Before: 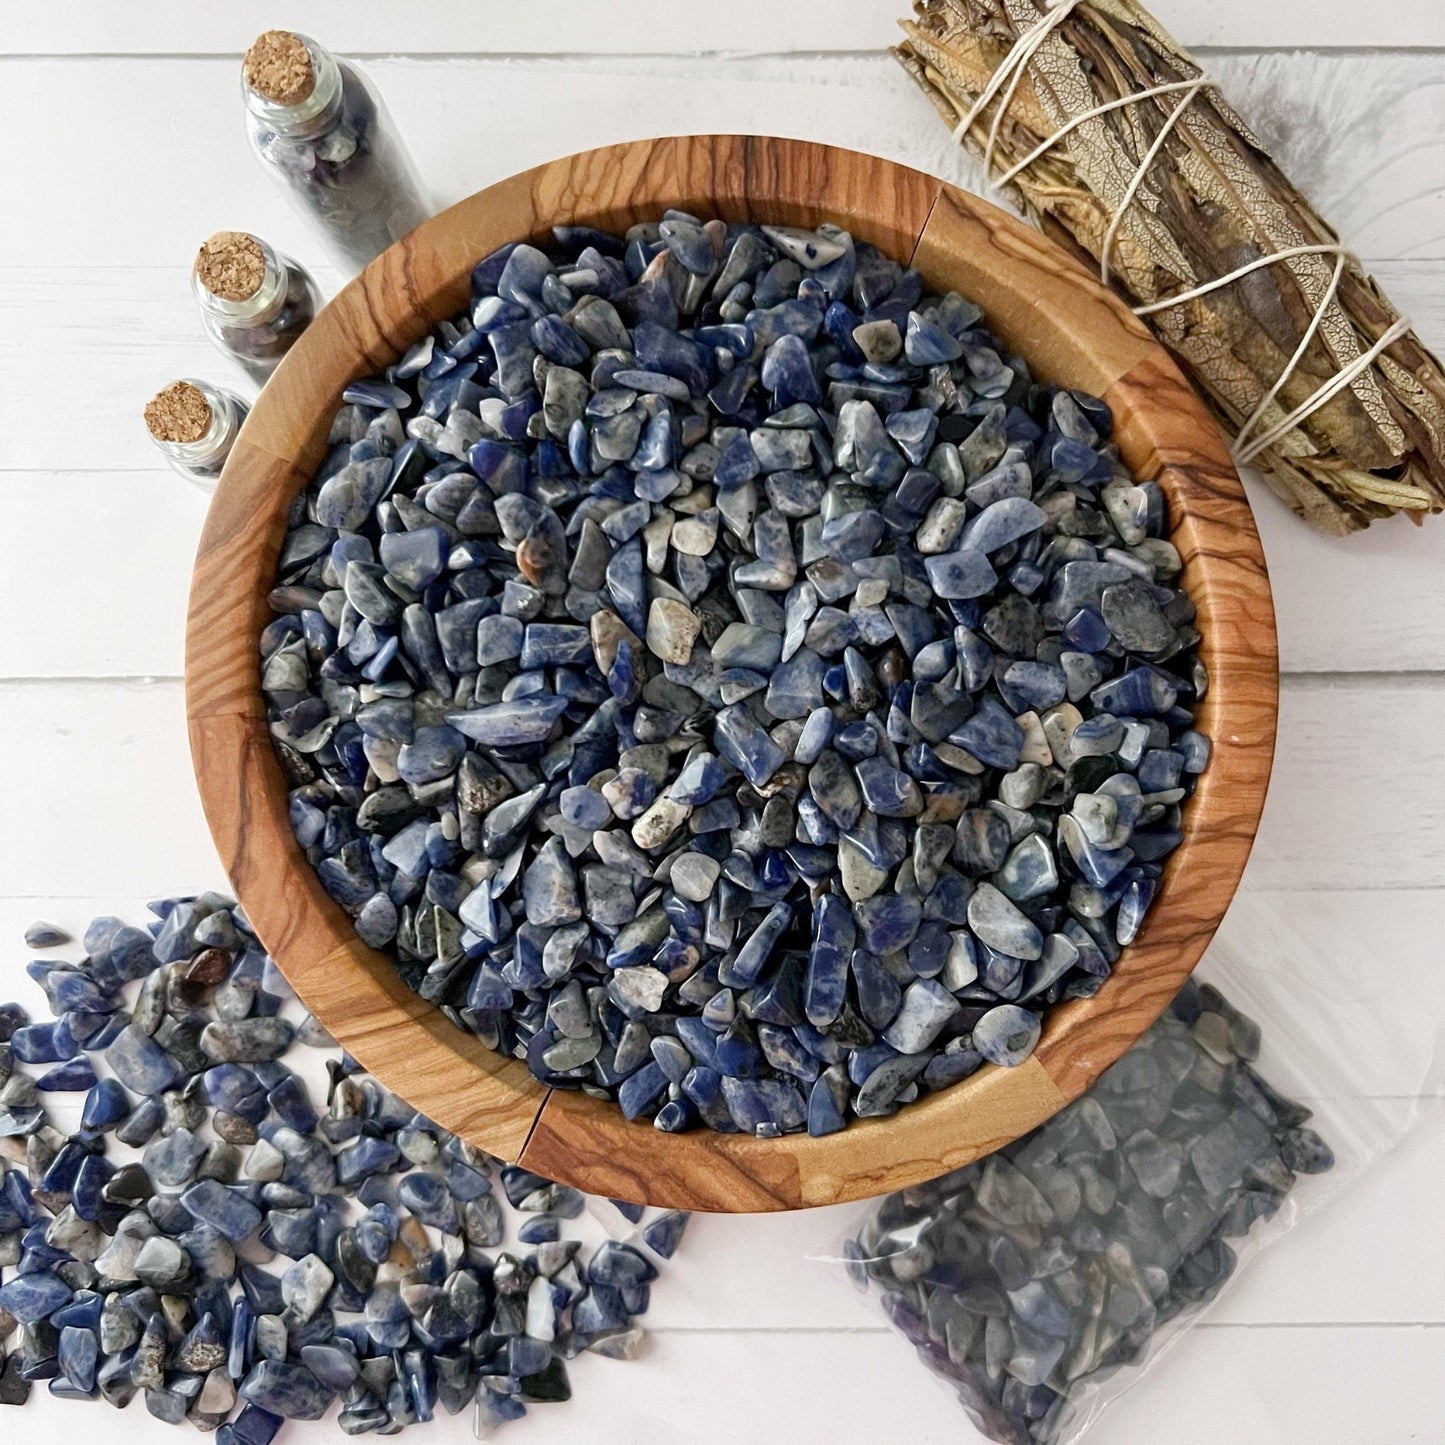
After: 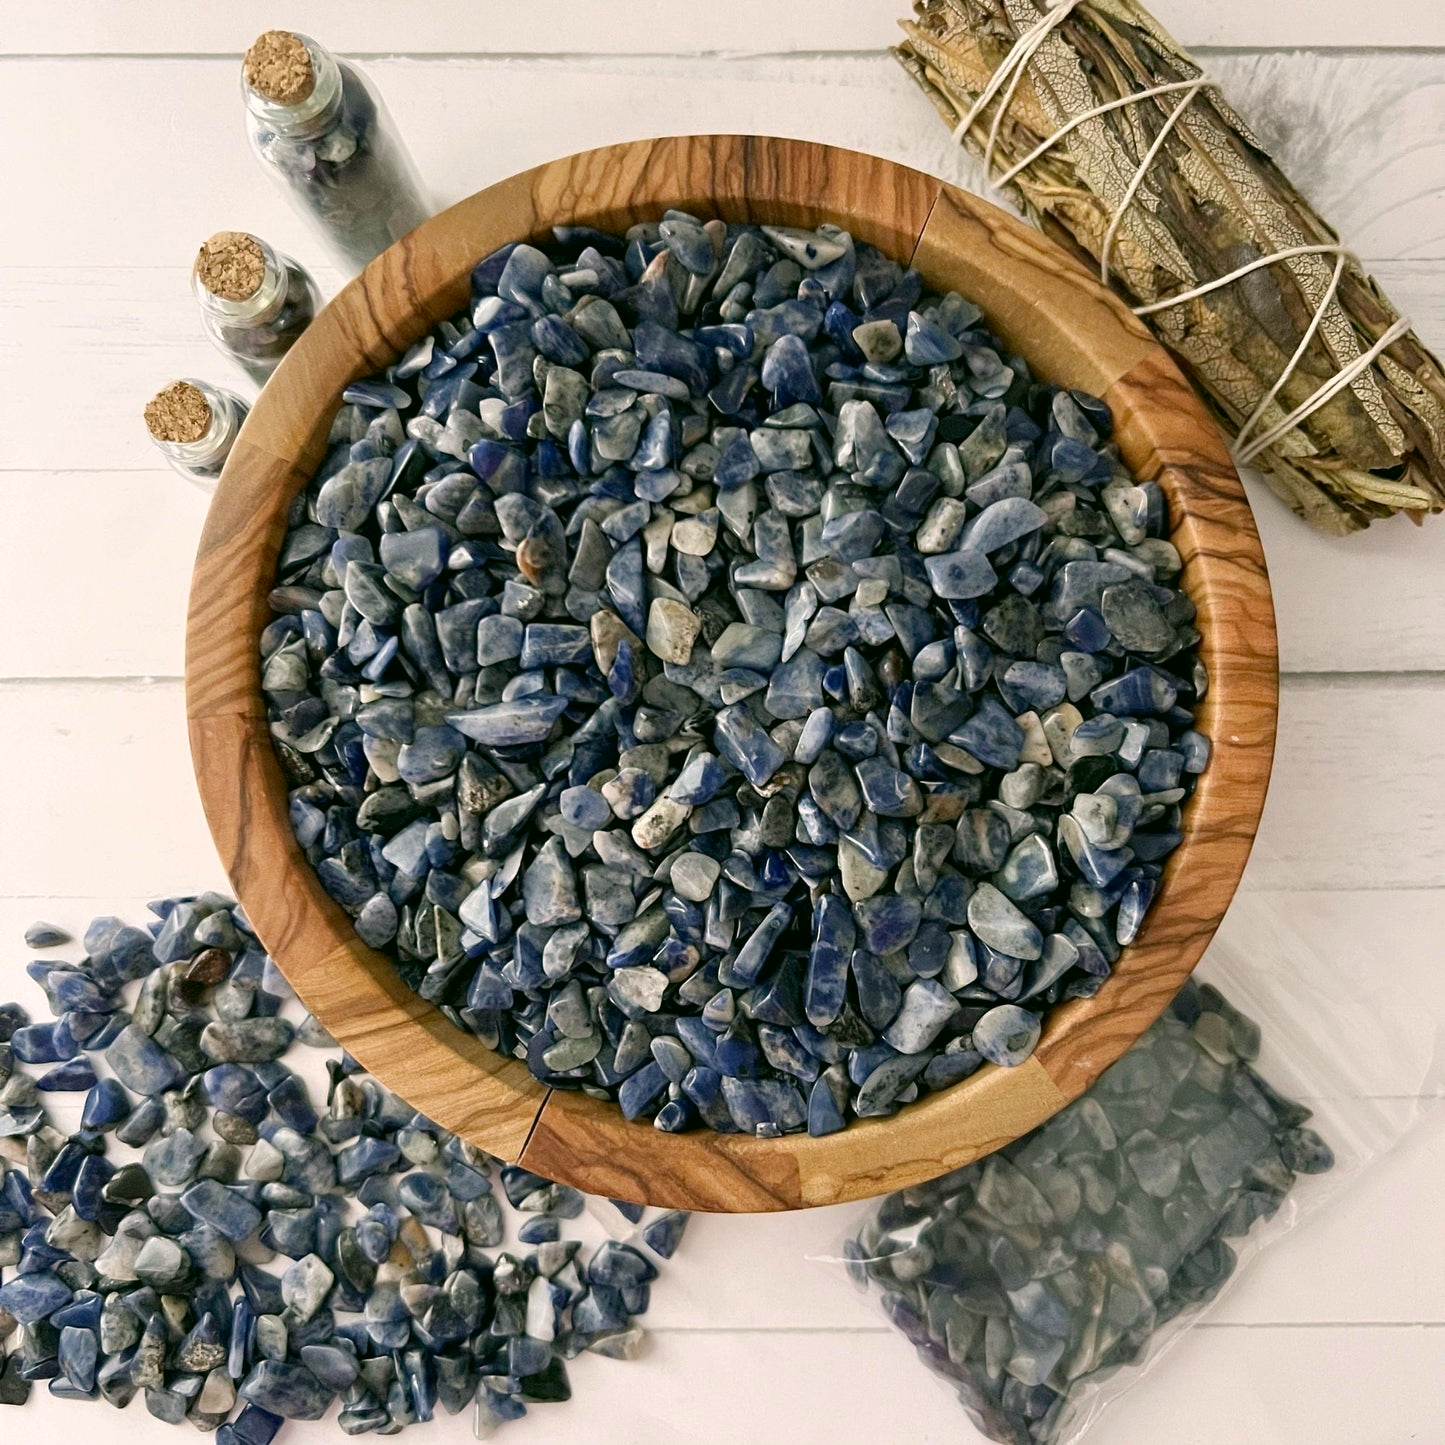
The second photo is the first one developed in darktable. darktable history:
color correction: highlights a* 4.02, highlights b* 4.98, shadows a* -7.55, shadows b* 4.98
exposure: black level correction 0, compensate exposure bias true, compensate highlight preservation false
